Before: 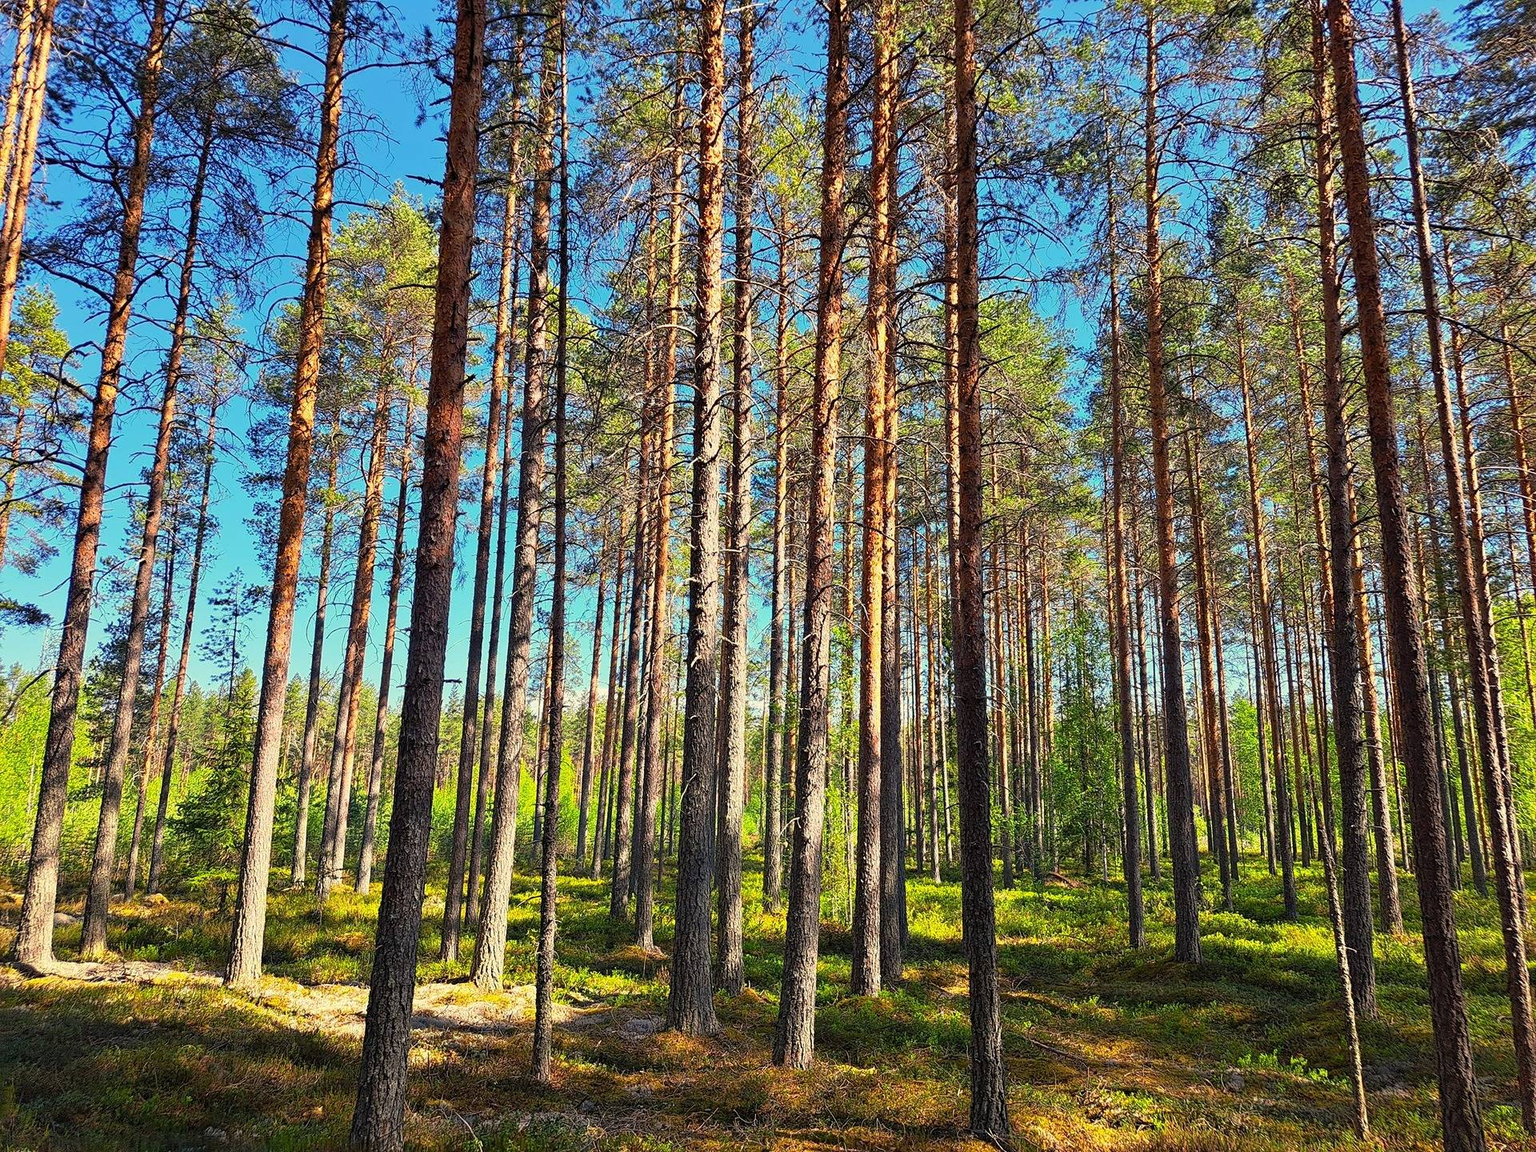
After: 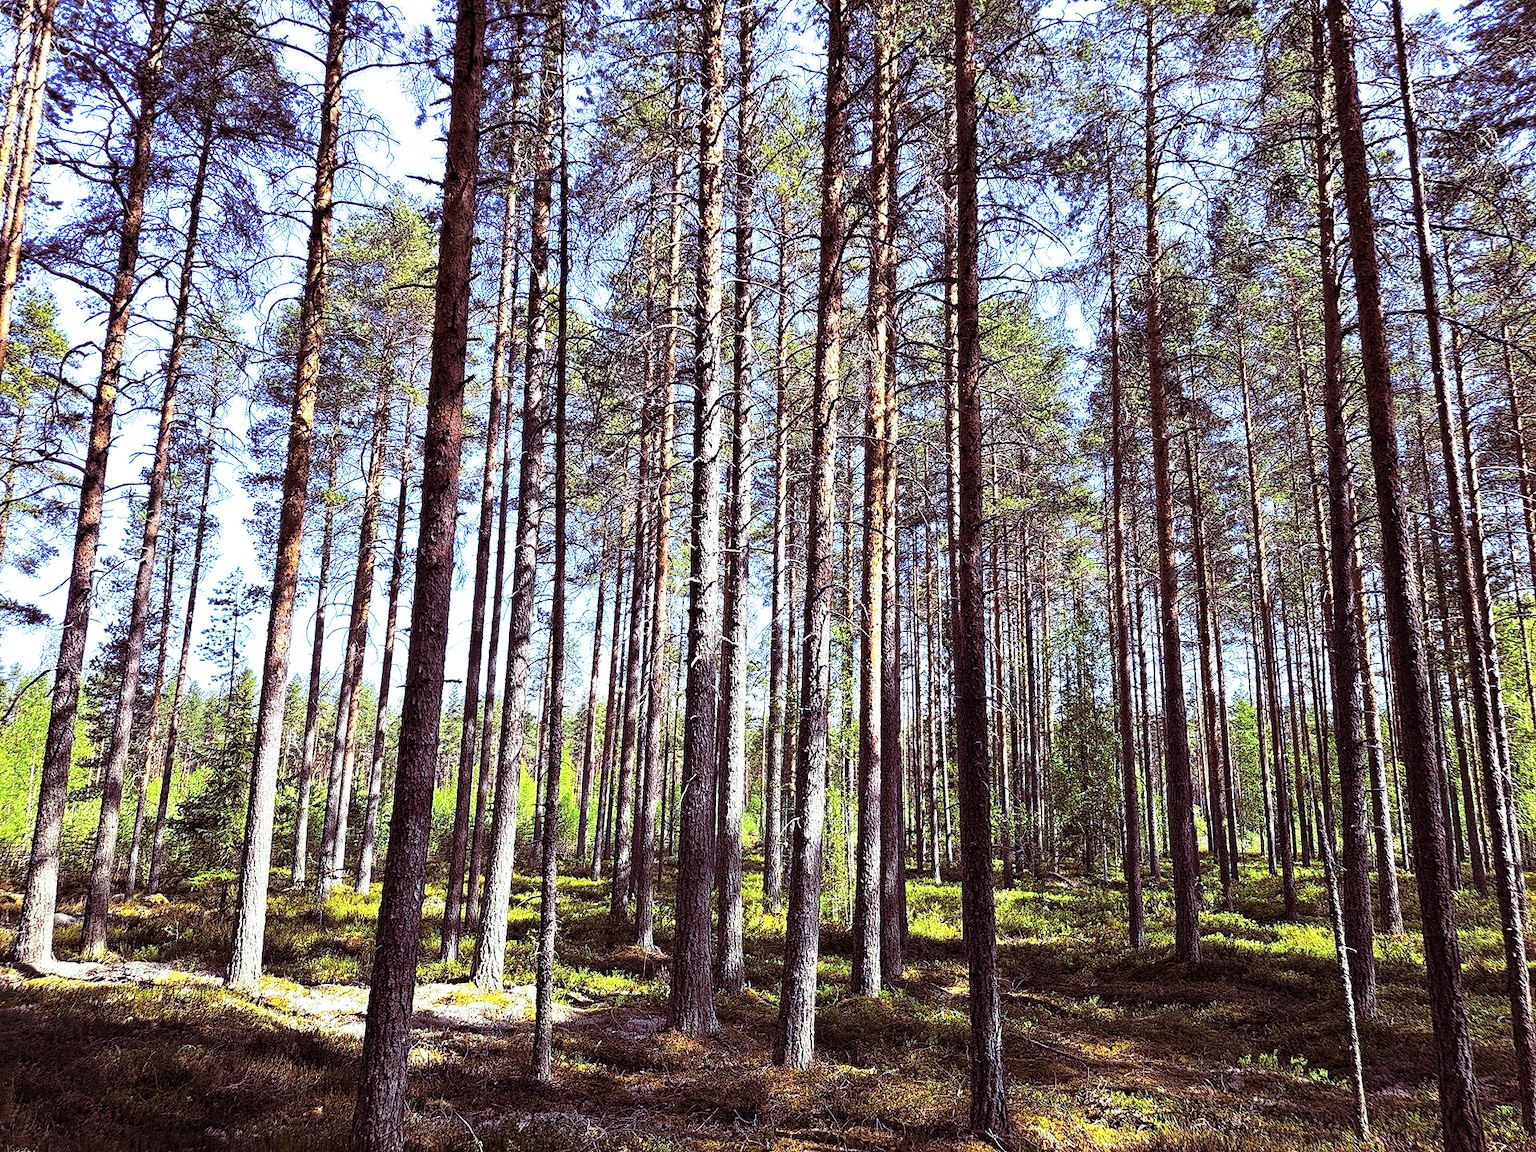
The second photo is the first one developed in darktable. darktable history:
split-toning: on, module defaults
grain: on, module defaults
local contrast: highlights 100%, shadows 100%, detail 120%, midtone range 0.2
tone equalizer: -8 EV -0.75 EV, -7 EV -0.7 EV, -6 EV -0.6 EV, -5 EV -0.4 EV, -3 EV 0.4 EV, -2 EV 0.6 EV, -1 EV 0.7 EV, +0 EV 0.75 EV, edges refinement/feathering 500, mask exposure compensation -1.57 EV, preserve details no
white balance: red 0.871, blue 1.249
